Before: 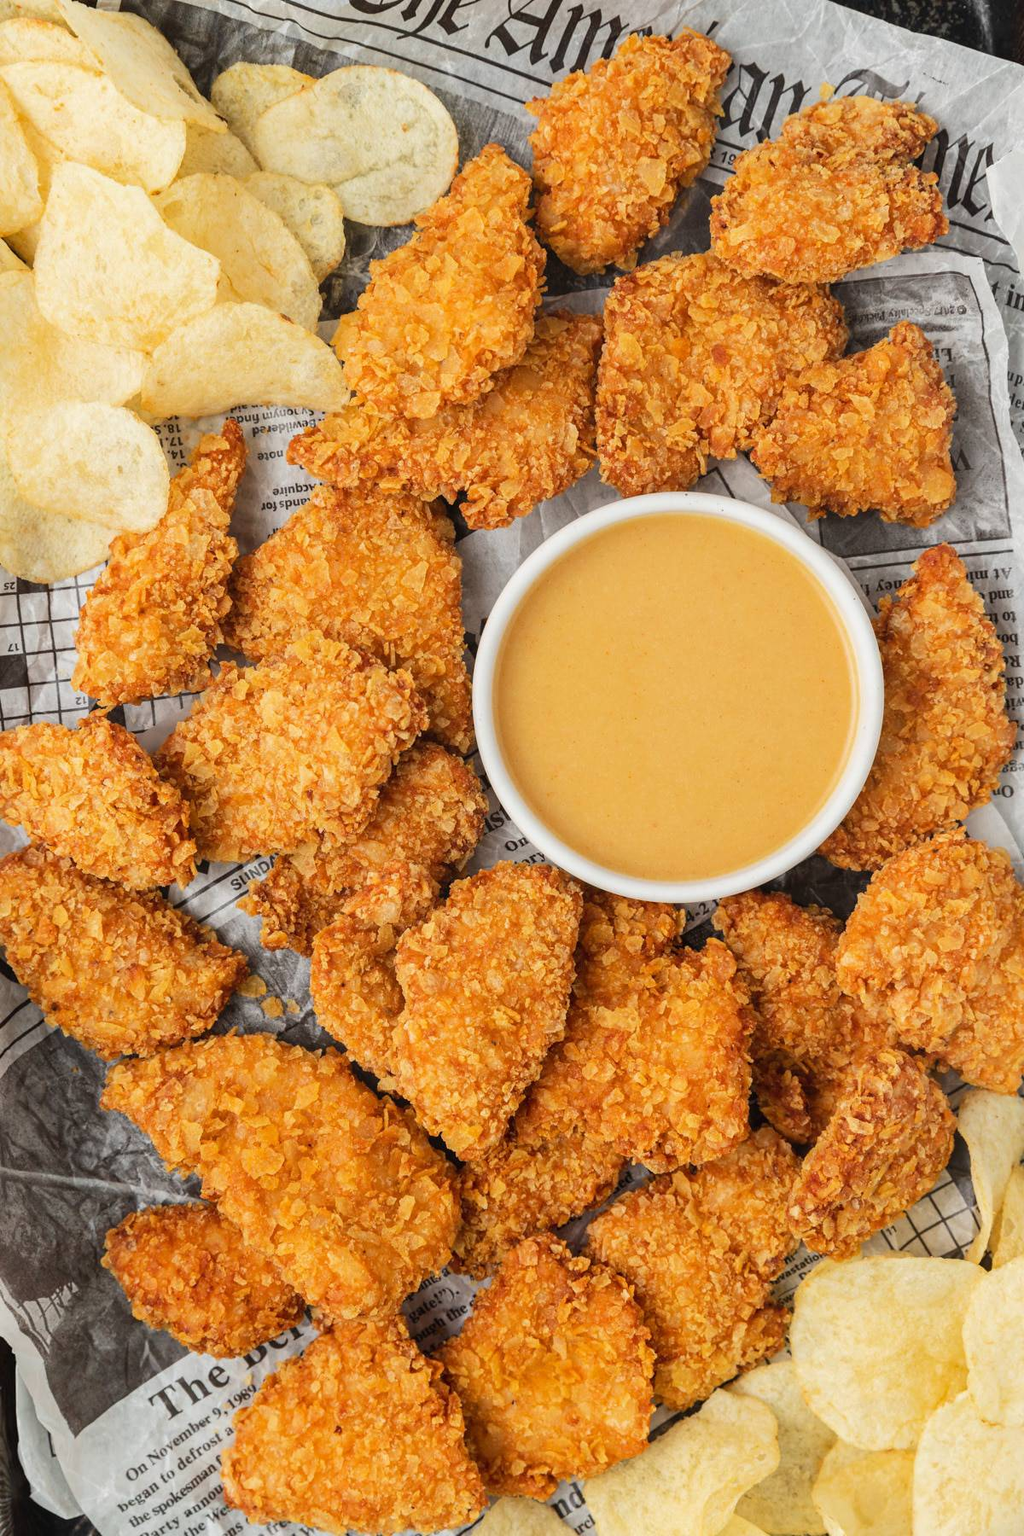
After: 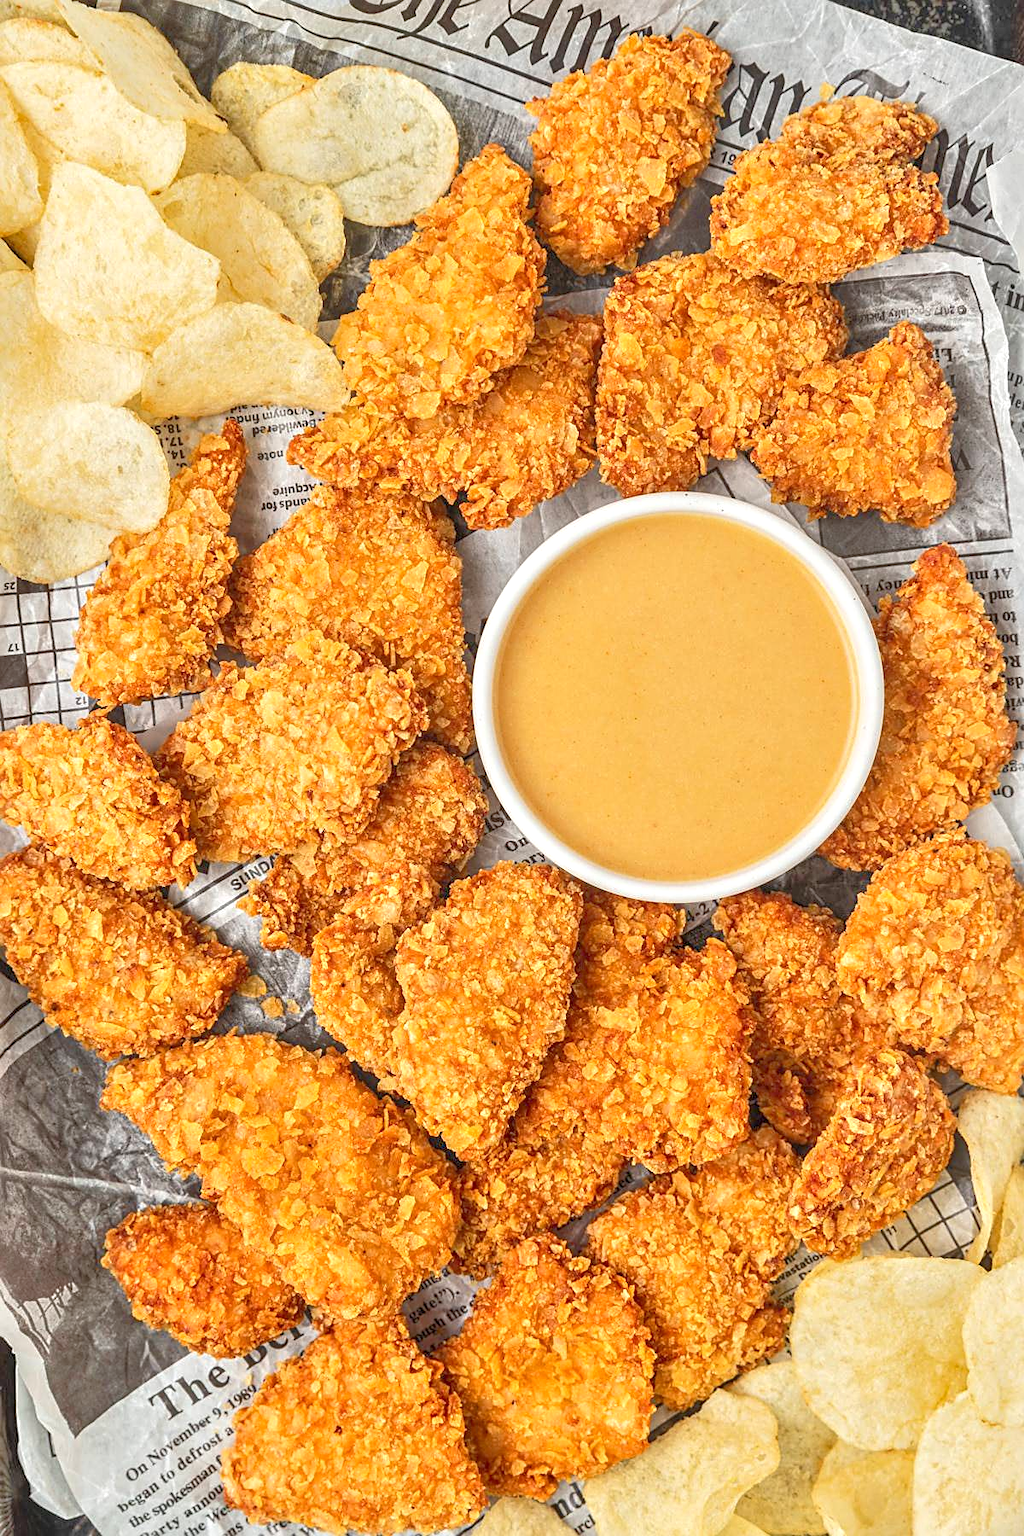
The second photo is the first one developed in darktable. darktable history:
exposure: exposure 0.078 EV, compensate highlight preservation false
local contrast: on, module defaults
tone equalizer: -8 EV 2 EV, -7 EV 2 EV, -6 EV 2 EV, -5 EV 2 EV, -4 EV 2 EV, -3 EV 1.5 EV, -2 EV 1 EV, -1 EV 0.5 EV
sharpen: on, module defaults
